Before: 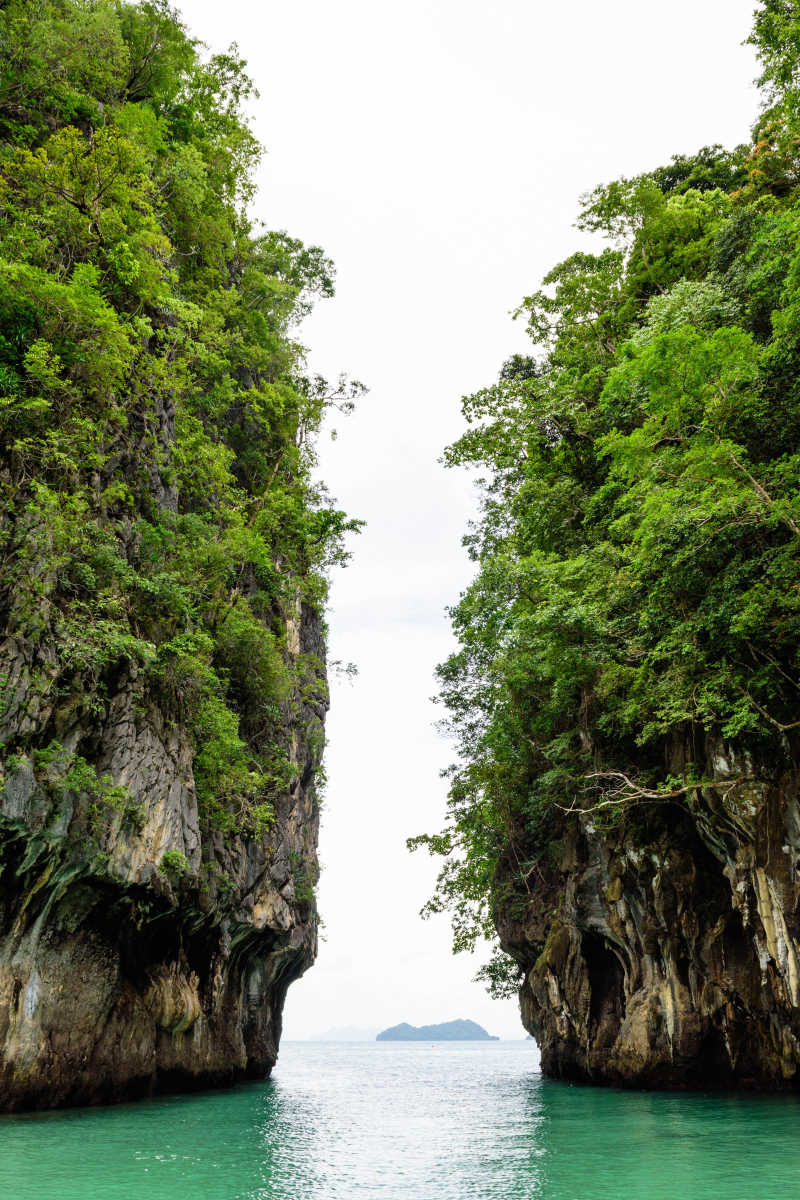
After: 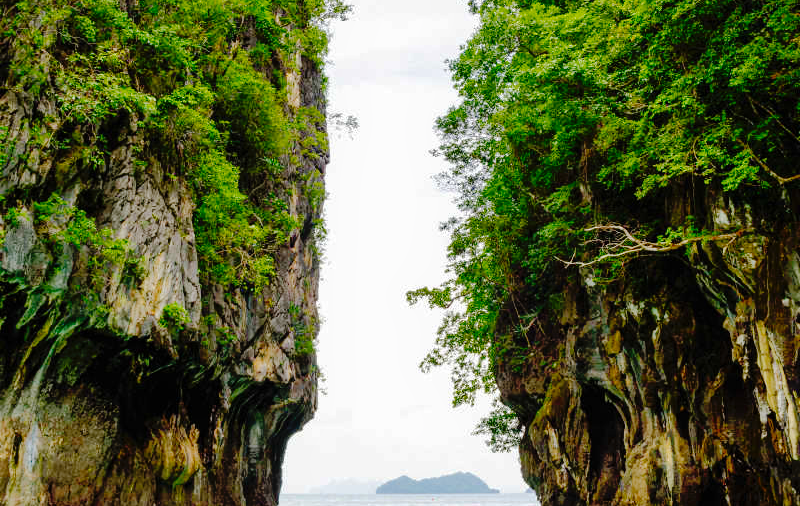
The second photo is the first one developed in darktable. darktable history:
tone equalizer: smoothing diameter 2.22%, edges refinement/feathering 18.04, mask exposure compensation -1.57 EV, filter diffusion 5
tone curve: curves: ch0 [(0, 0) (0.003, 0.002) (0.011, 0.006) (0.025, 0.012) (0.044, 0.021) (0.069, 0.027) (0.1, 0.035) (0.136, 0.06) (0.177, 0.108) (0.224, 0.173) (0.277, 0.26) (0.335, 0.353) (0.399, 0.453) (0.468, 0.555) (0.543, 0.641) (0.623, 0.724) (0.709, 0.792) (0.801, 0.857) (0.898, 0.918) (1, 1)], preserve colors none
shadows and highlights: on, module defaults
color balance rgb: perceptual saturation grading › global saturation 20%, perceptual saturation grading › highlights -24.78%, perceptual saturation grading › shadows 23.972%, global vibrance 20%
crop: top 45.622%, bottom 12.192%
